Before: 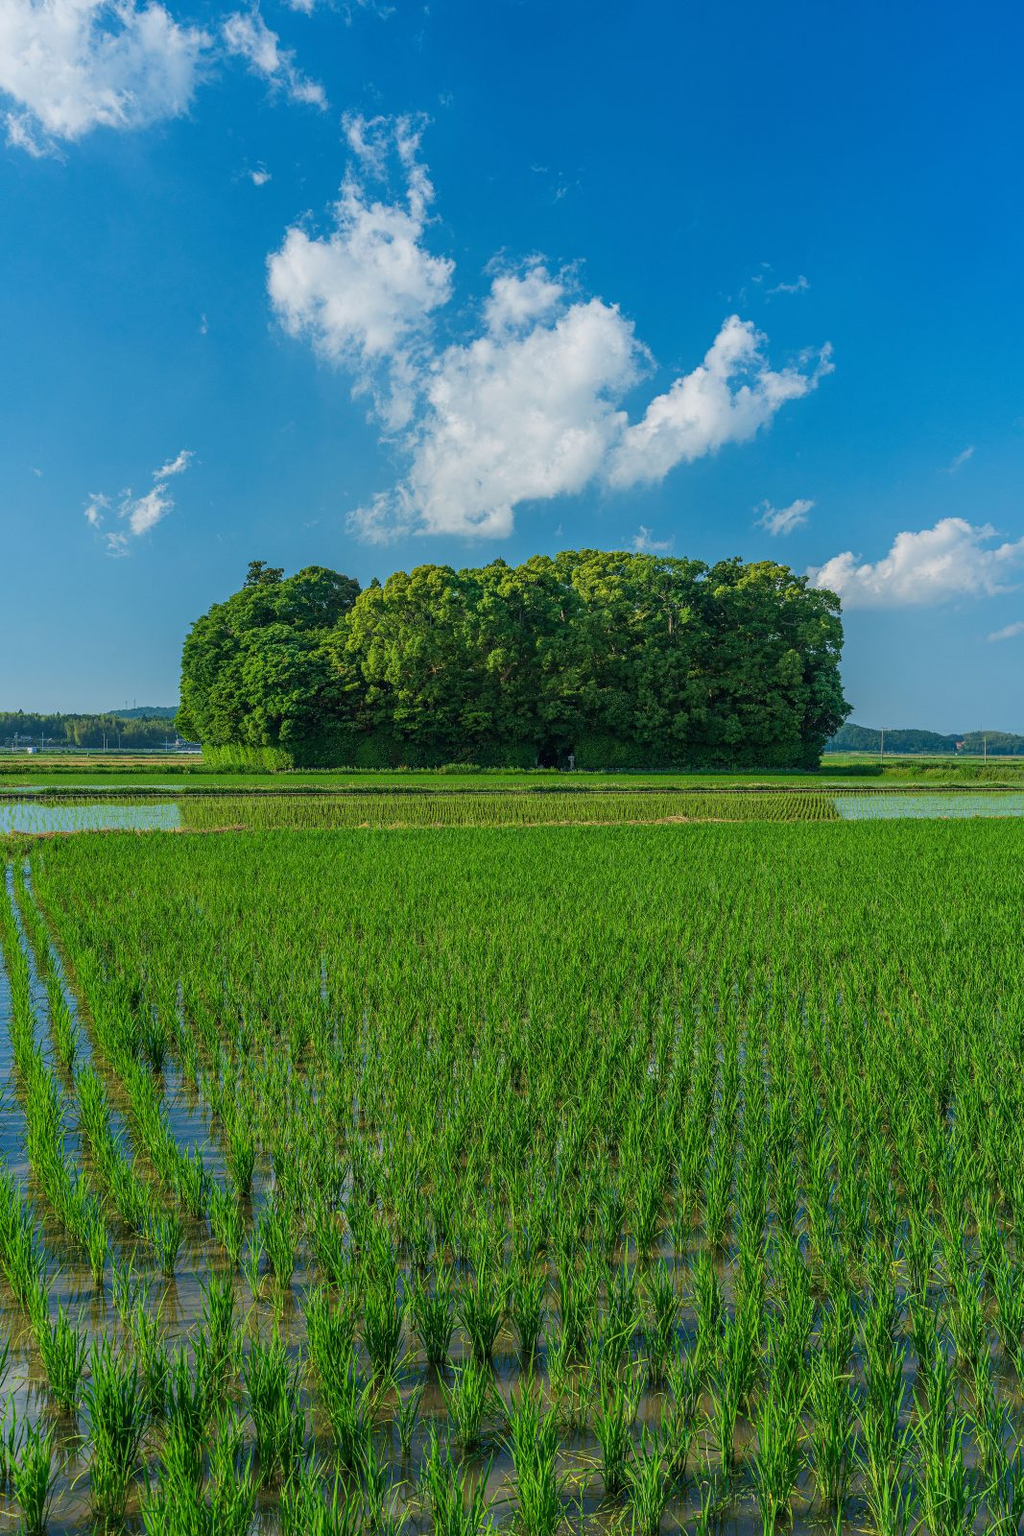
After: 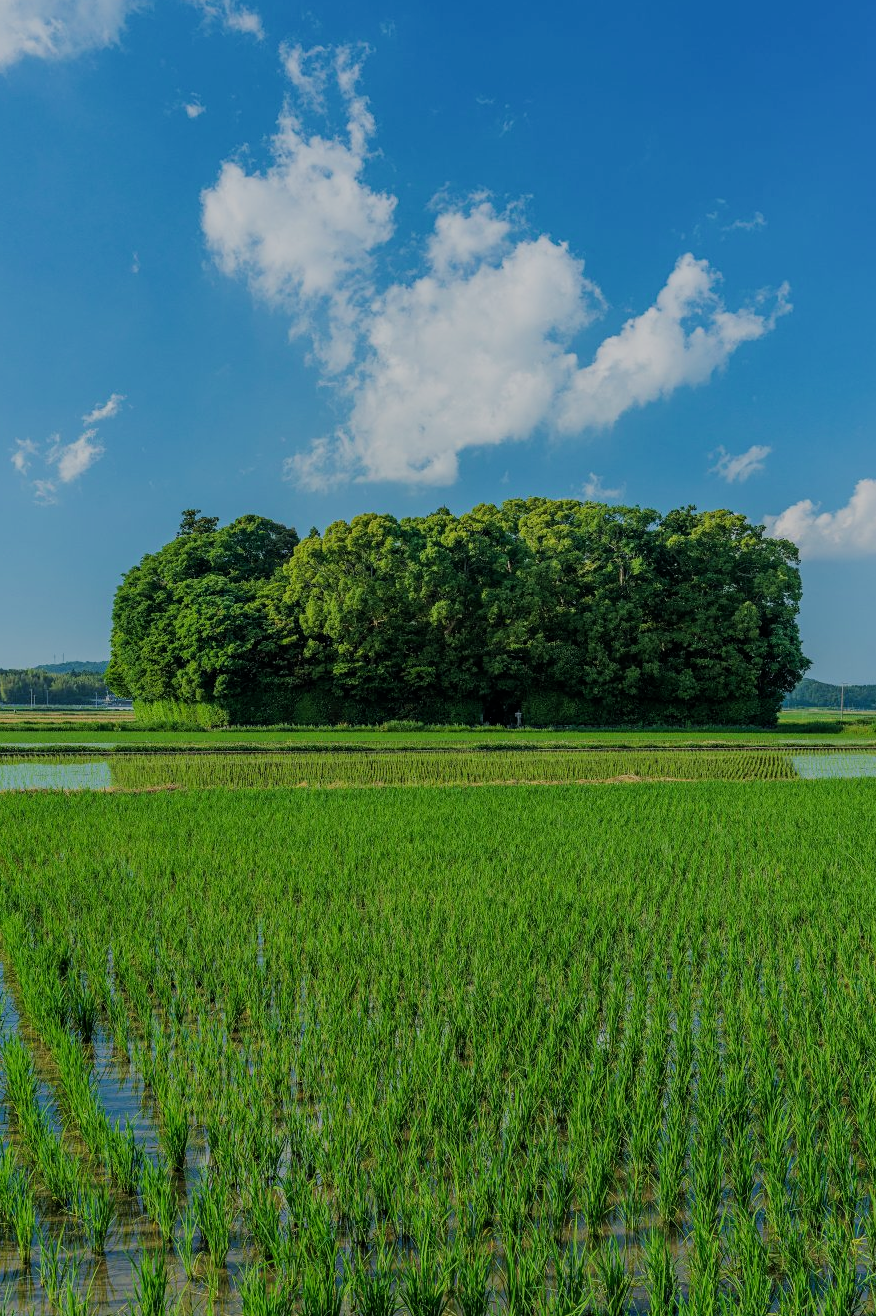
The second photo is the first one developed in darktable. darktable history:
crop and rotate: left 7.301%, top 4.7%, right 10.577%, bottom 13.013%
filmic rgb: black relative exposure -7.19 EV, white relative exposure 5.39 EV, threshold 2.99 EV, hardness 3.02, enable highlight reconstruction true
